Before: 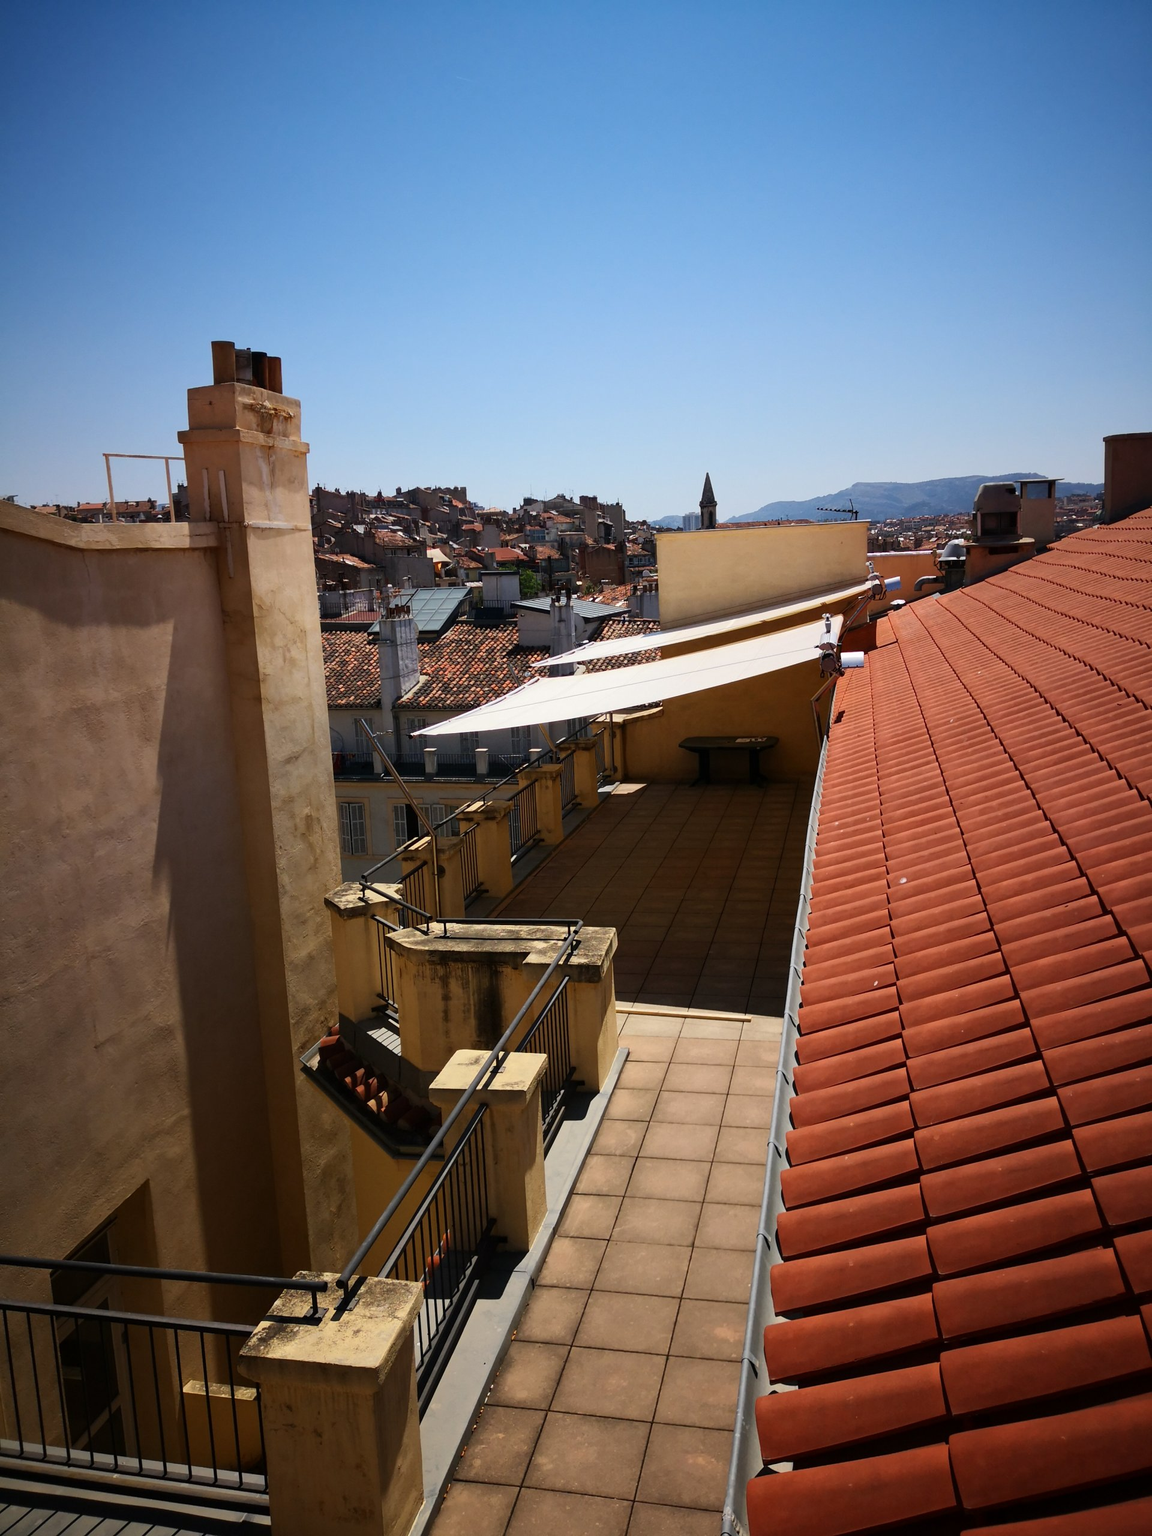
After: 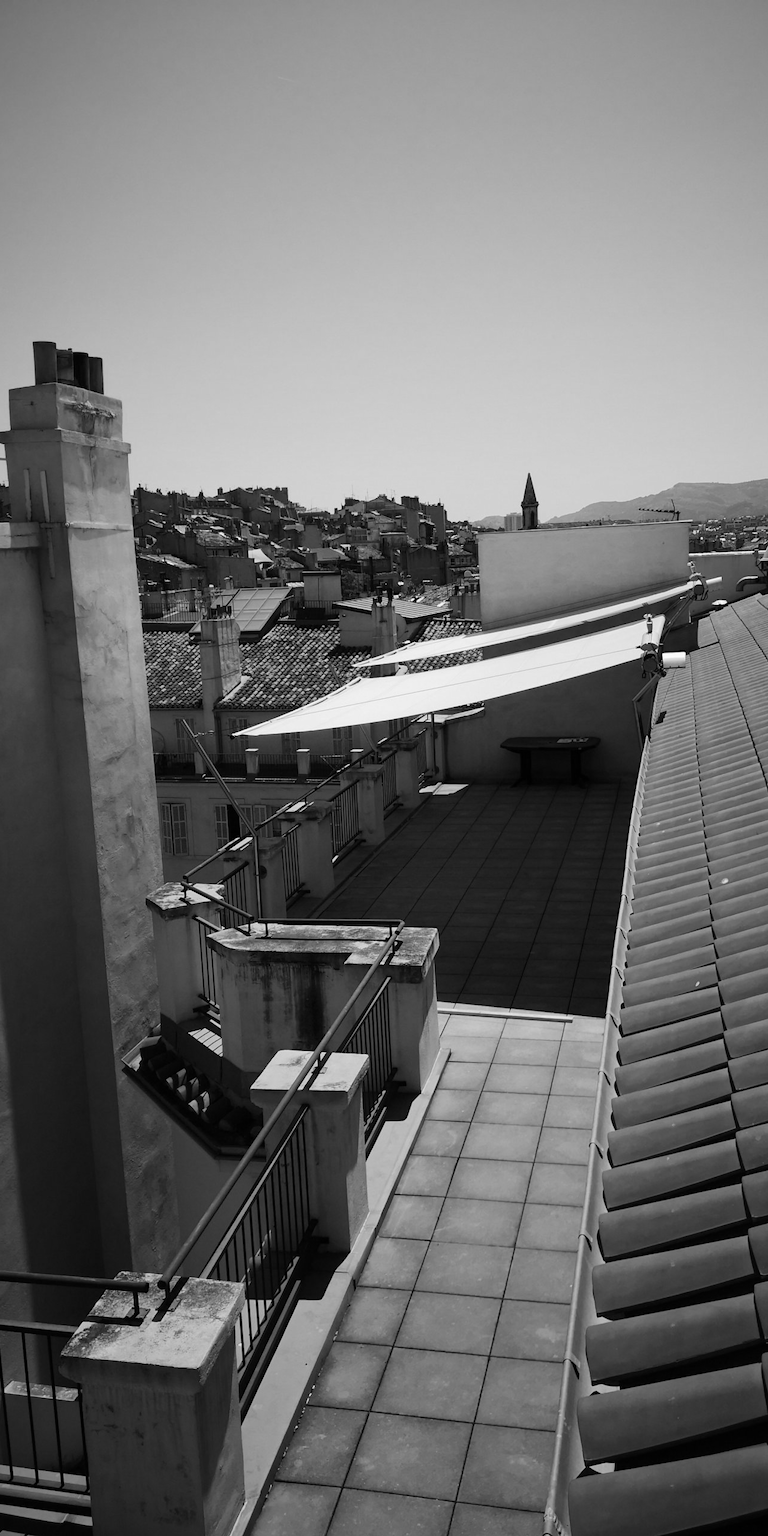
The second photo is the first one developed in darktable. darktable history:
crop and rotate: left 15.546%, right 17.787%
monochrome: on, module defaults
color calibration: output gray [0.267, 0.423, 0.267, 0], illuminant same as pipeline (D50), adaptation none (bypass)
